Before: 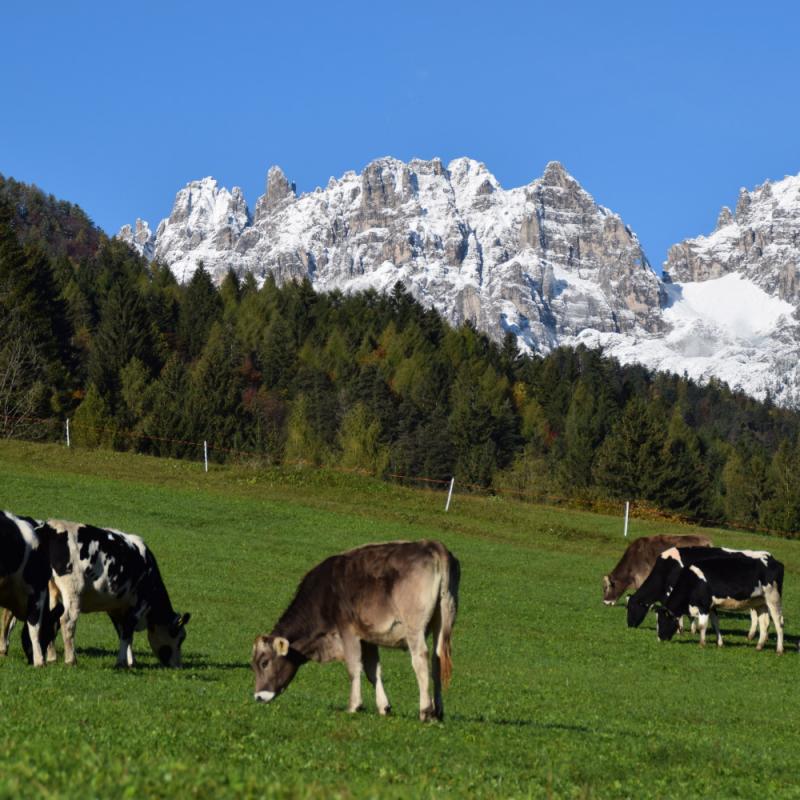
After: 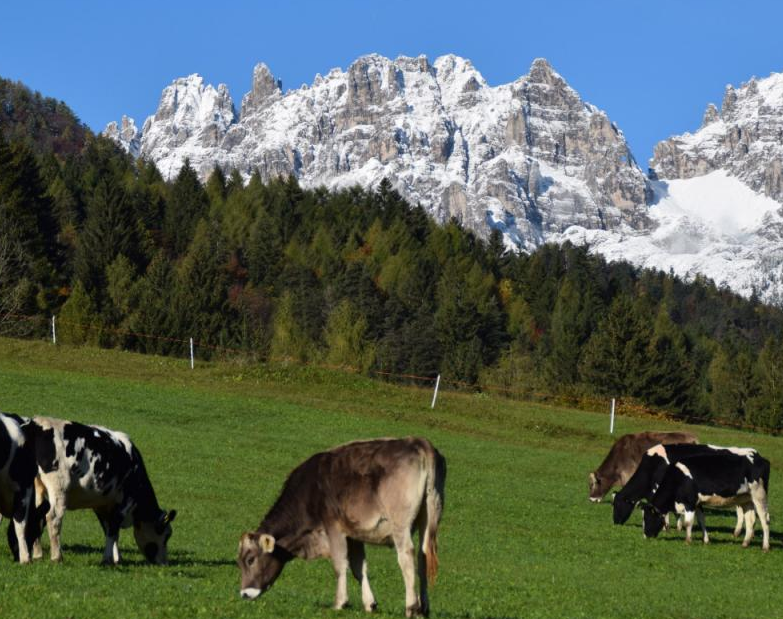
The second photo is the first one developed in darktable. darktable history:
crop and rotate: left 1.823%, top 12.962%, right 0.272%, bottom 9.621%
